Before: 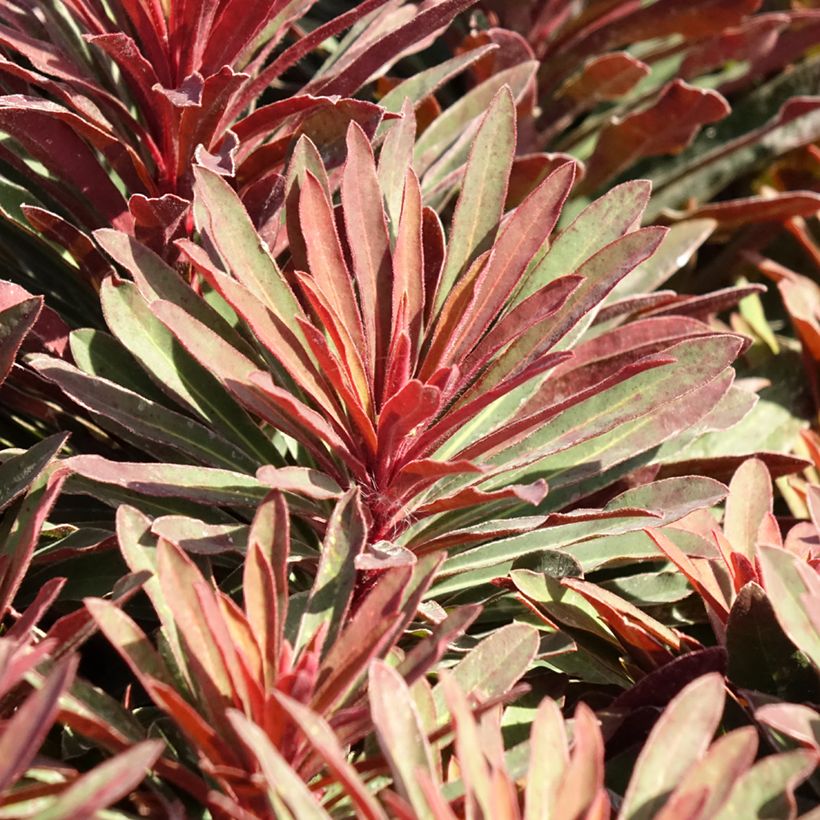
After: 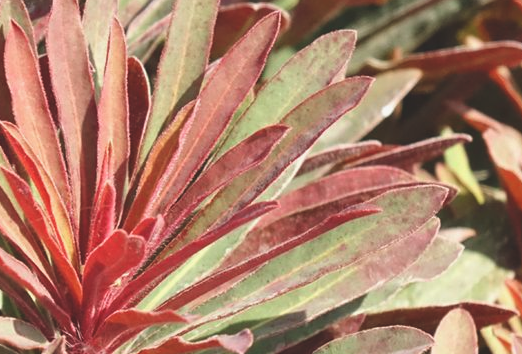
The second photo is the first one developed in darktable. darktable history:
levels: levels [0, 0.478, 1]
exposure: black level correction -0.015, exposure -0.125 EV, compensate highlight preservation false
crop: left 36.005%, top 18.293%, right 0.31%, bottom 38.444%
shadows and highlights: shadows 52.34, highlights -28.23, soften with gaussian
